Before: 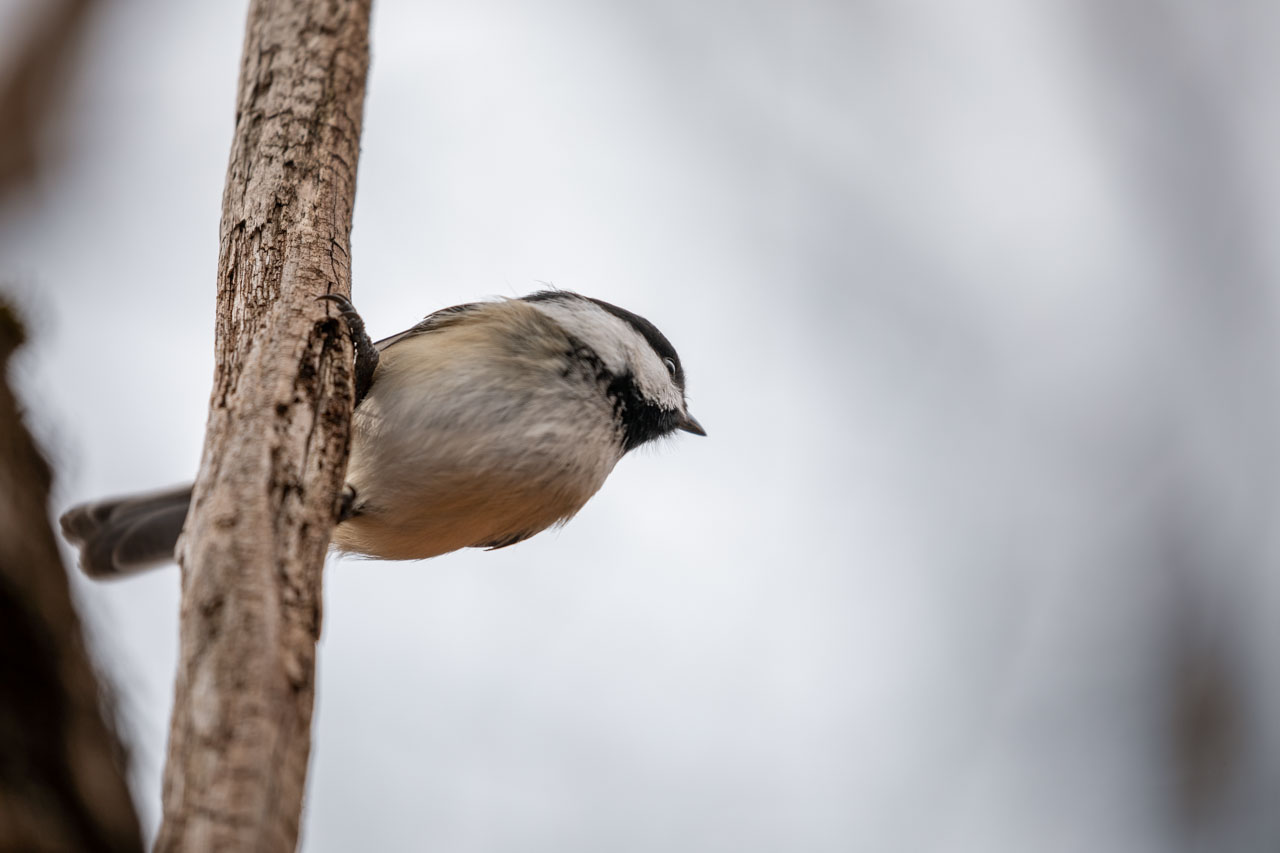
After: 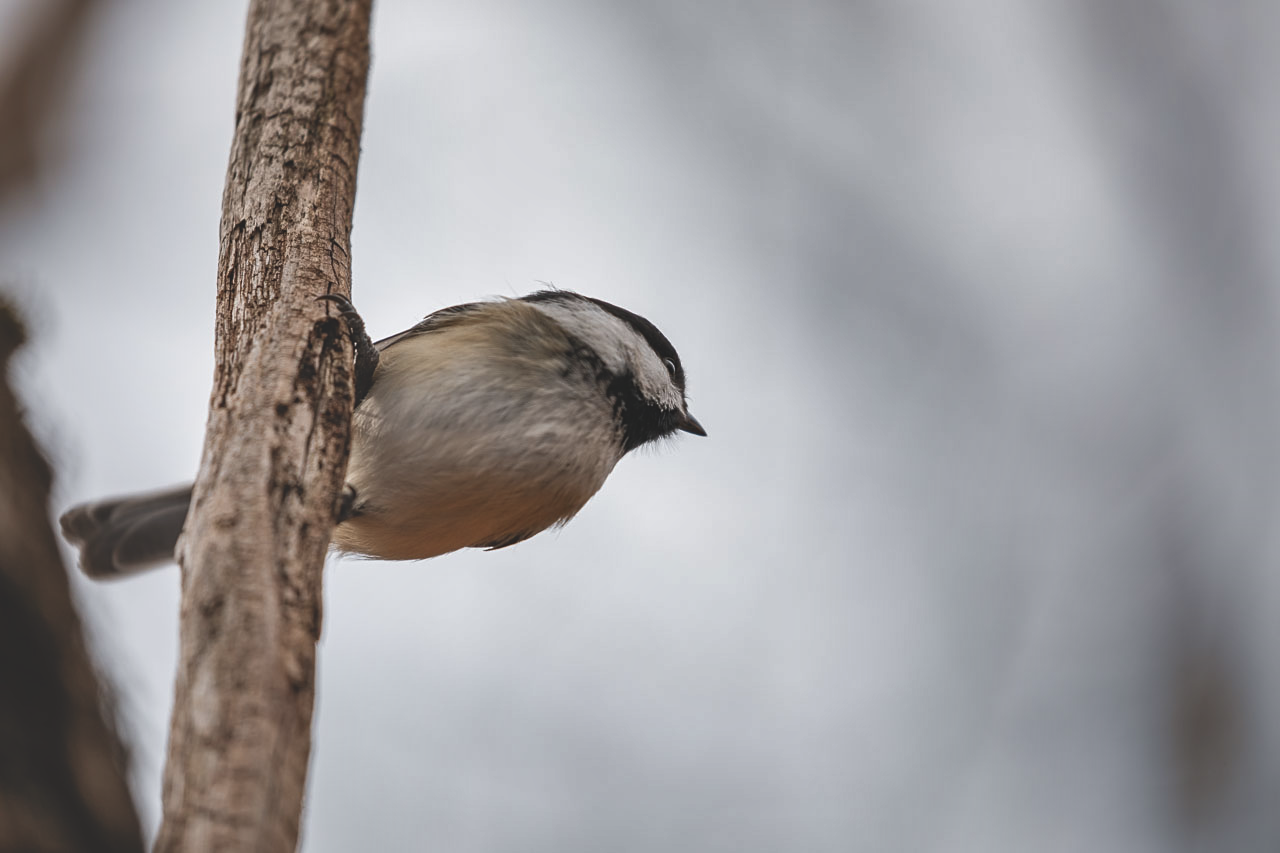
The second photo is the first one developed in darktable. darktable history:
exposure: black level correction -0.025, exposure -0.117 EV, compensate highlight preservation false
white balance: emerald 1
shadows and highlights: radius 108.52, shadows 23.73, highlights -59.32, low approximation 0.01, soften with gaussian
sharpen: amount 0.2
